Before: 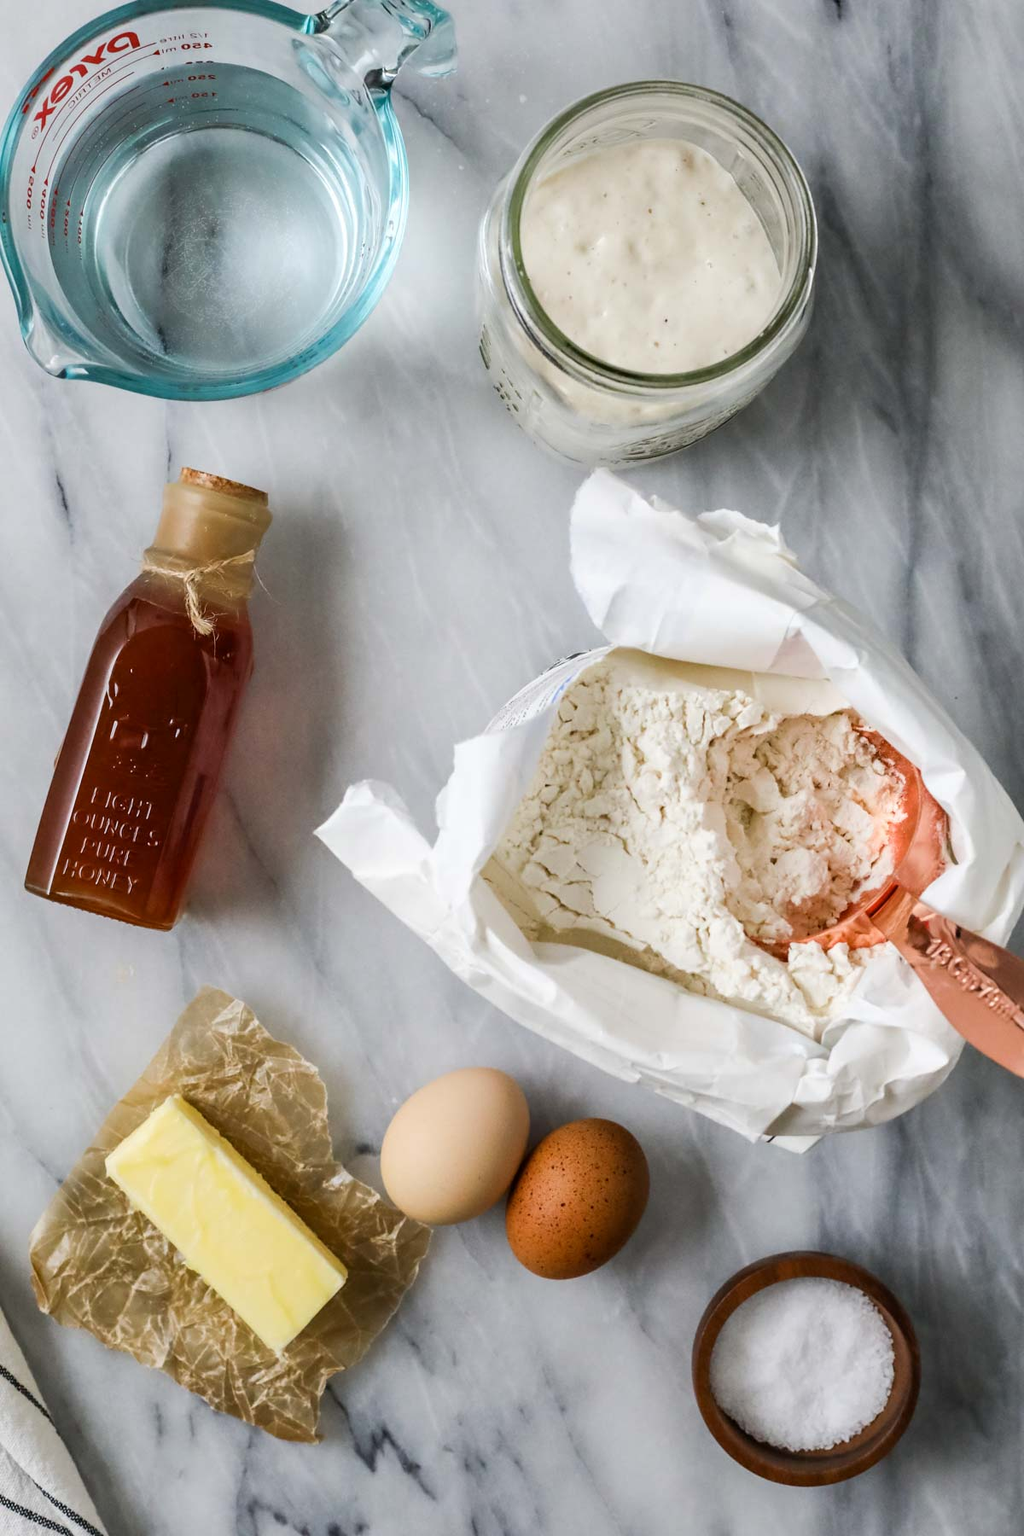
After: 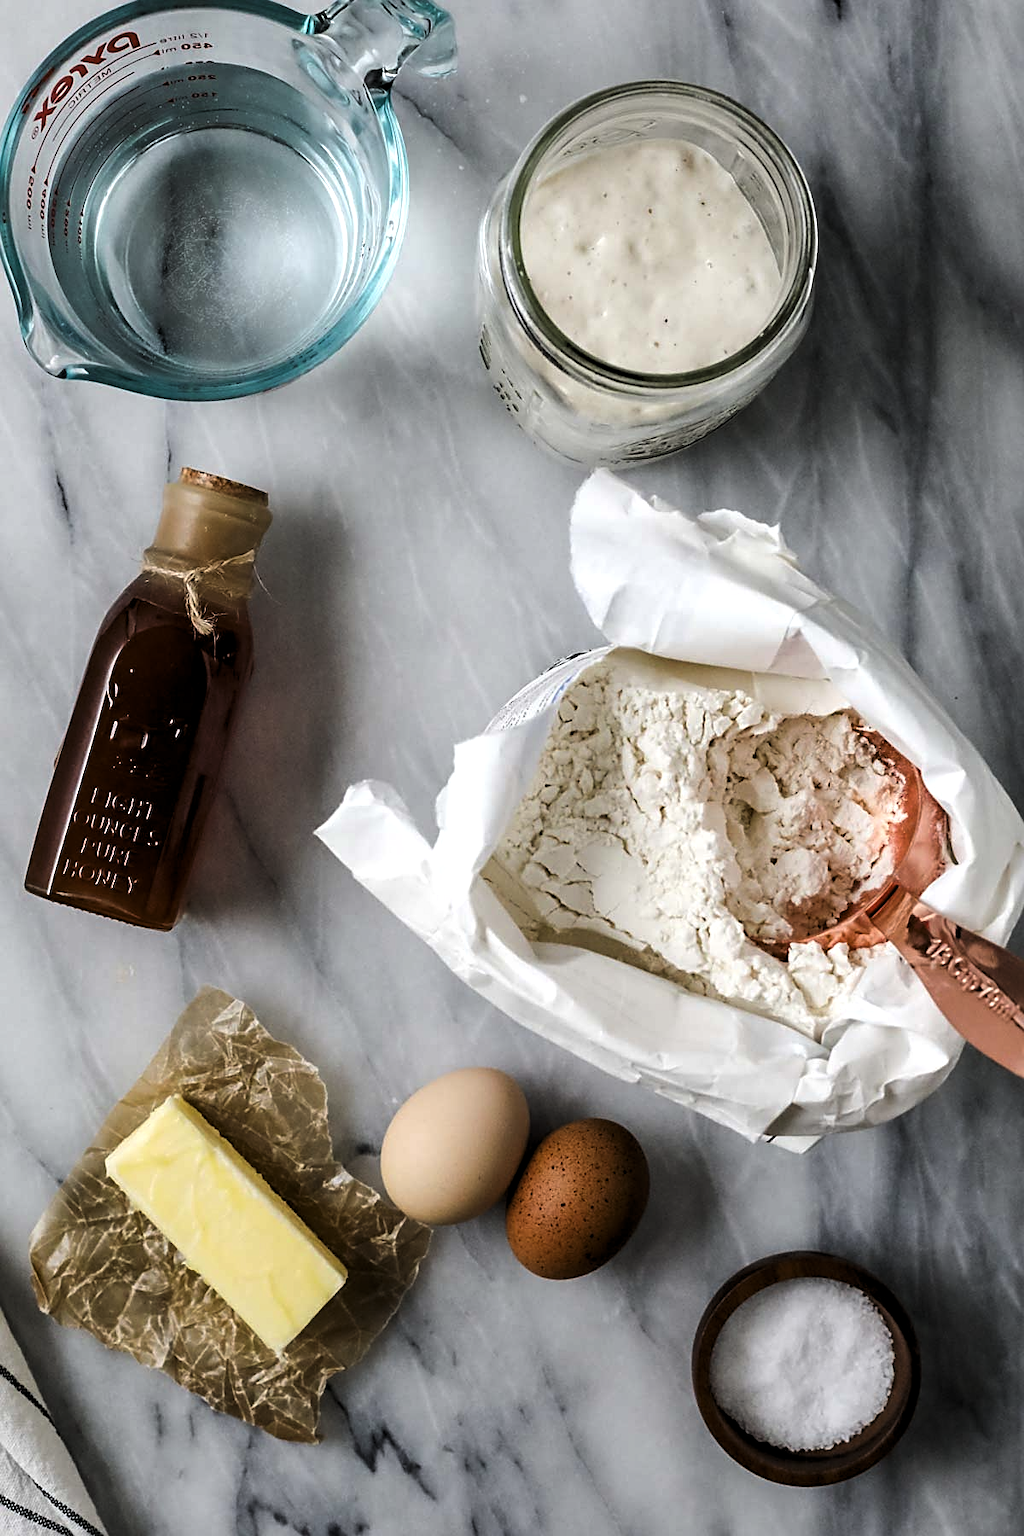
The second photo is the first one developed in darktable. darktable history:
levels: levels [0.101, 0.578, 0.953]
sharpen: amount 0.498
